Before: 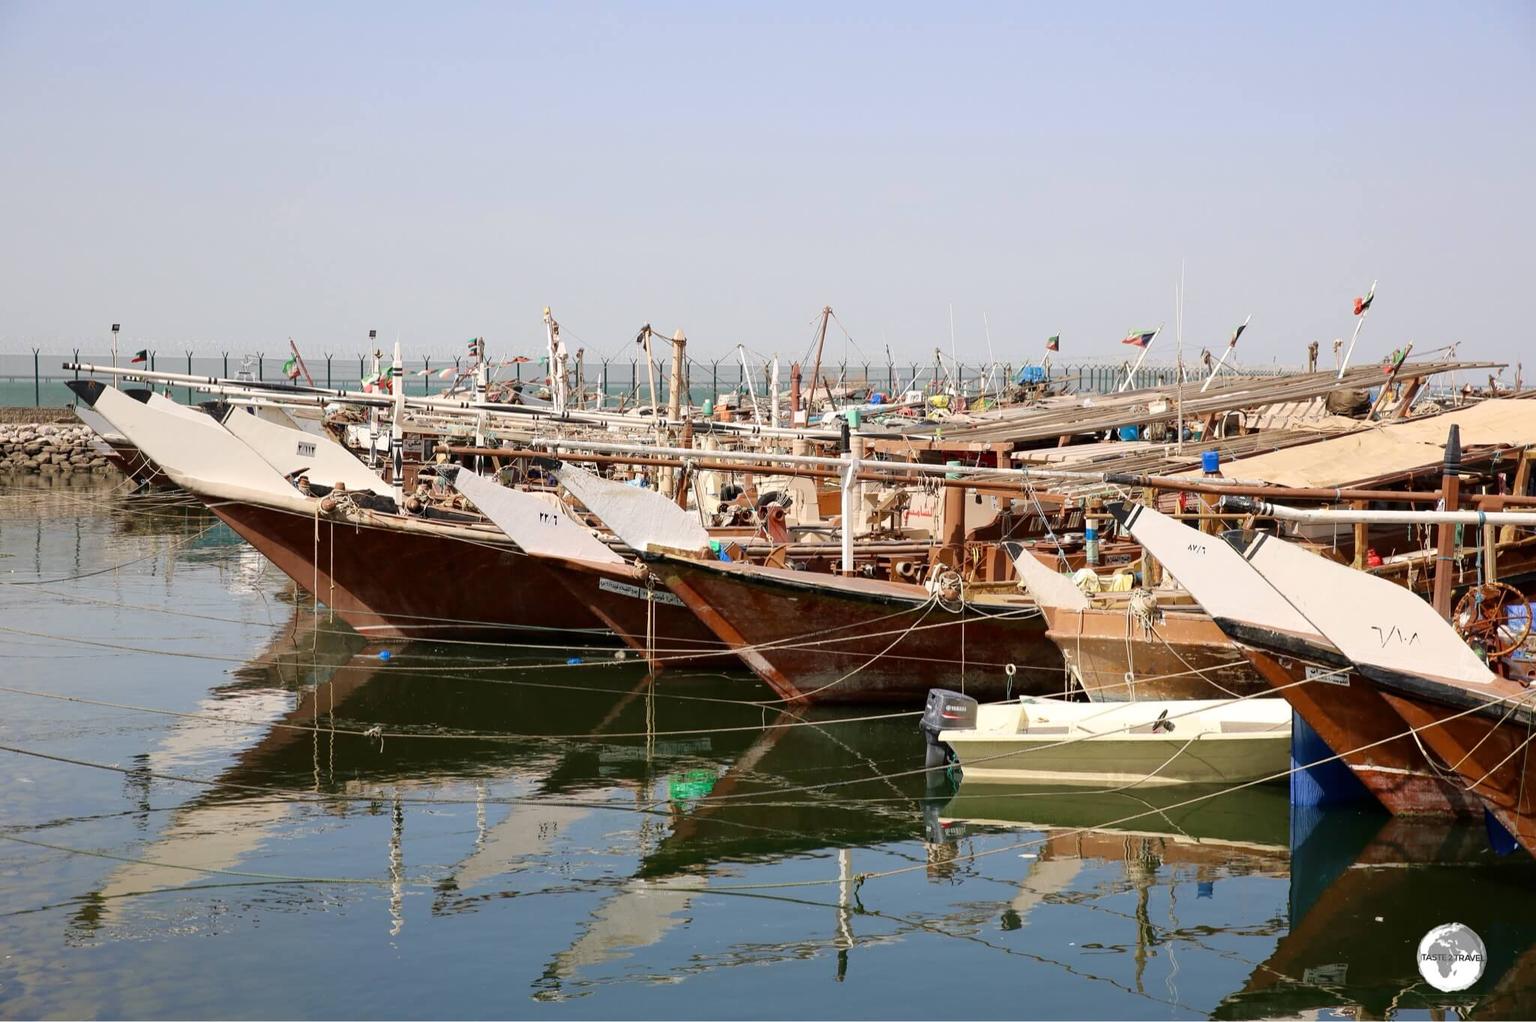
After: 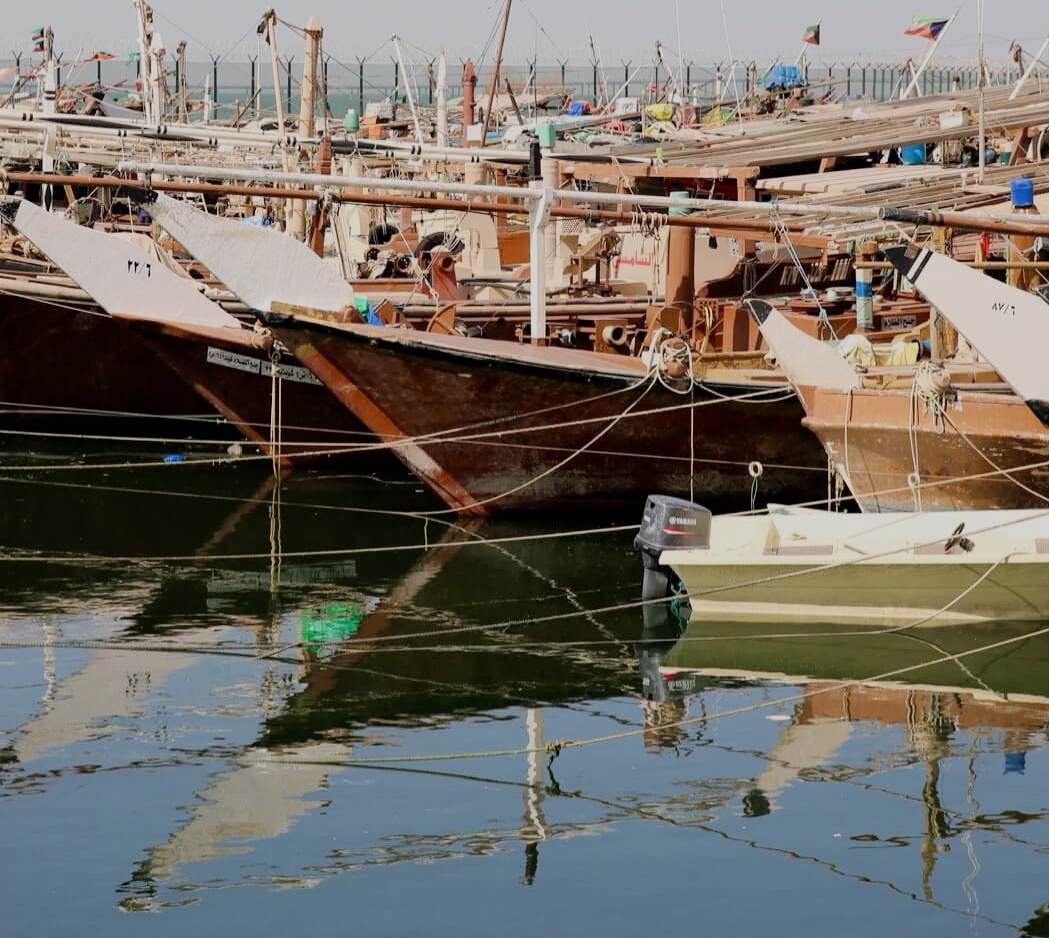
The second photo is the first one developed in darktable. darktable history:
crop and rotate: left 28.921%, top 31.117%, right 19.822%
filmic rgb: black relative exposure -7.65 EV, white relative exposure 4.56 EV, hardness 3.61
